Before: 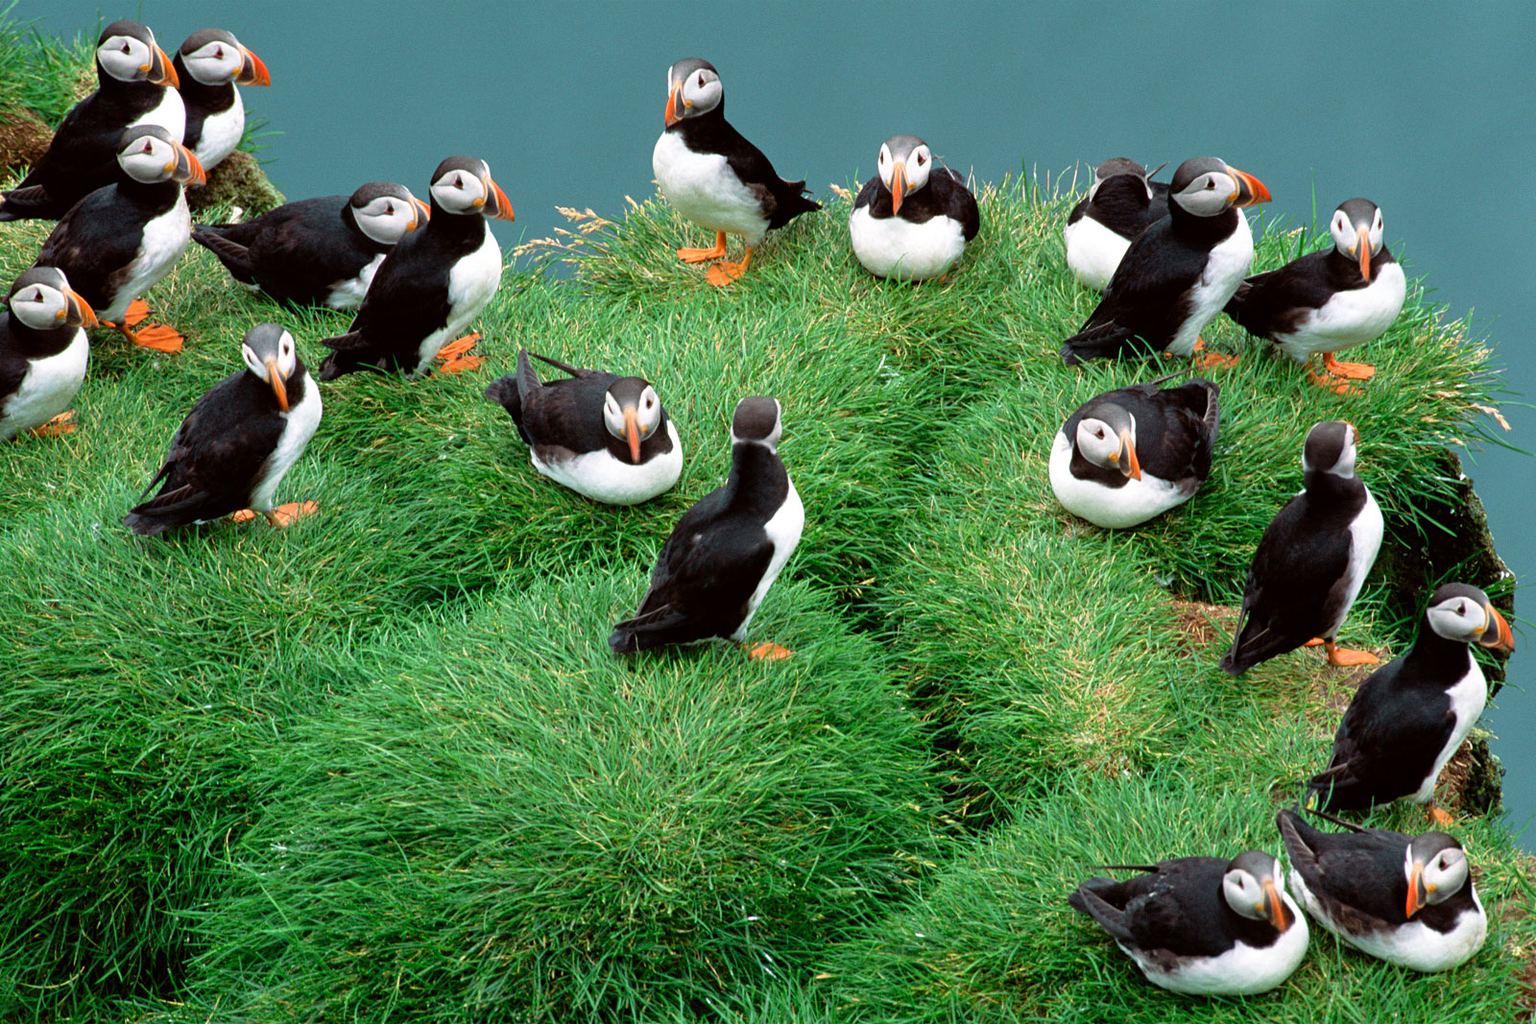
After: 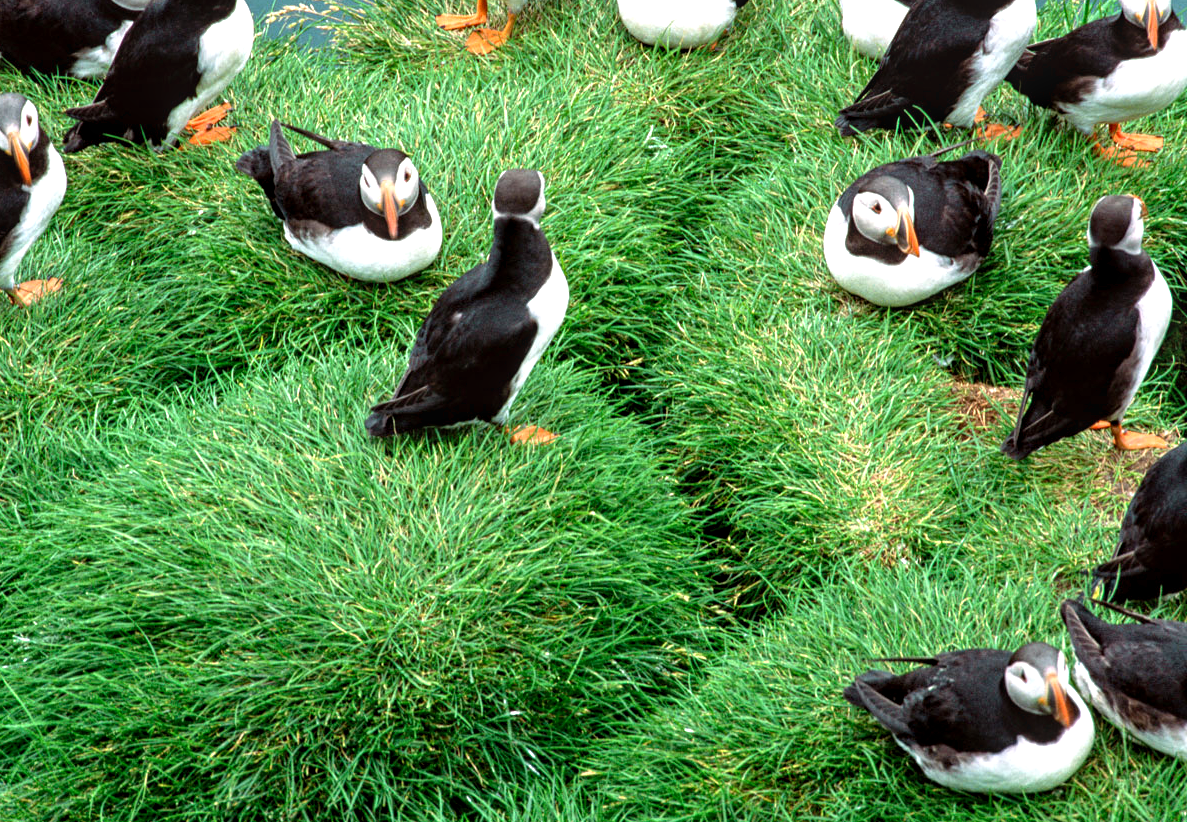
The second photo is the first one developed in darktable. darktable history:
levels: levels [0, 0.43, 0.859]
local contrast: on, module defaults
contrast brightness saturation: saturation -0.047
contrast equalizer: y [[0.511, 0.558, 0.631, 0.632, 0.559, 0.512], [0.5 ×6], [0.507, 0.559, 0.627, 0.644, 0.647, 0.647], [0 ×6], [0 ×6]], mix 0.132
crop: left 16.874%, top 22.926%, right 8.894%
